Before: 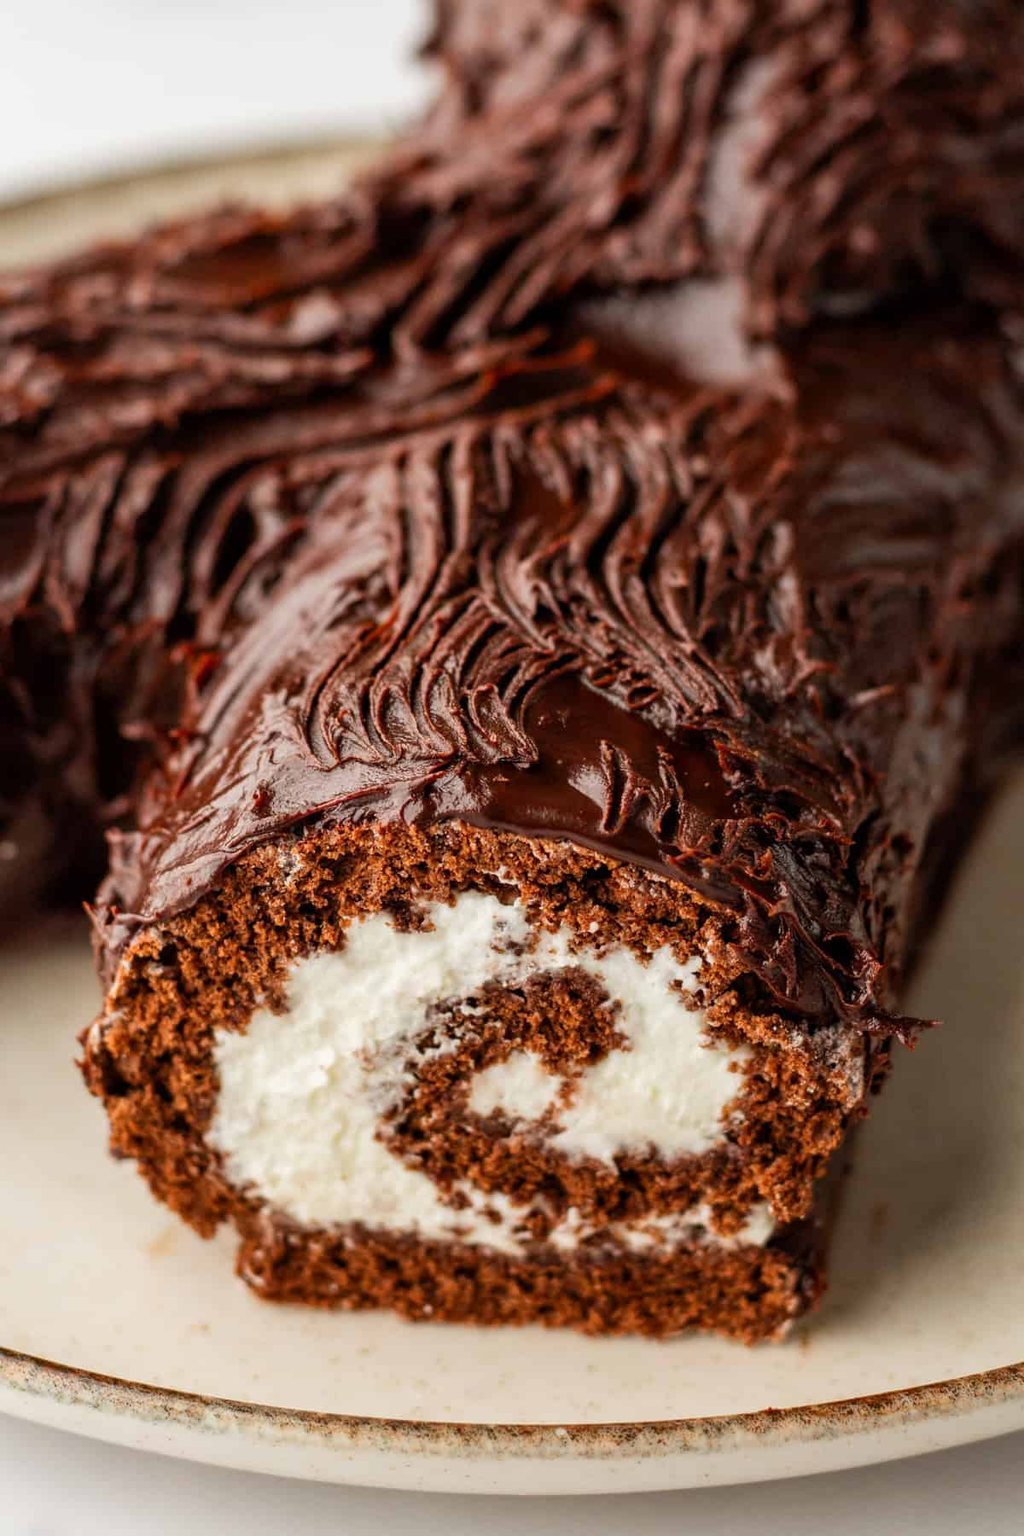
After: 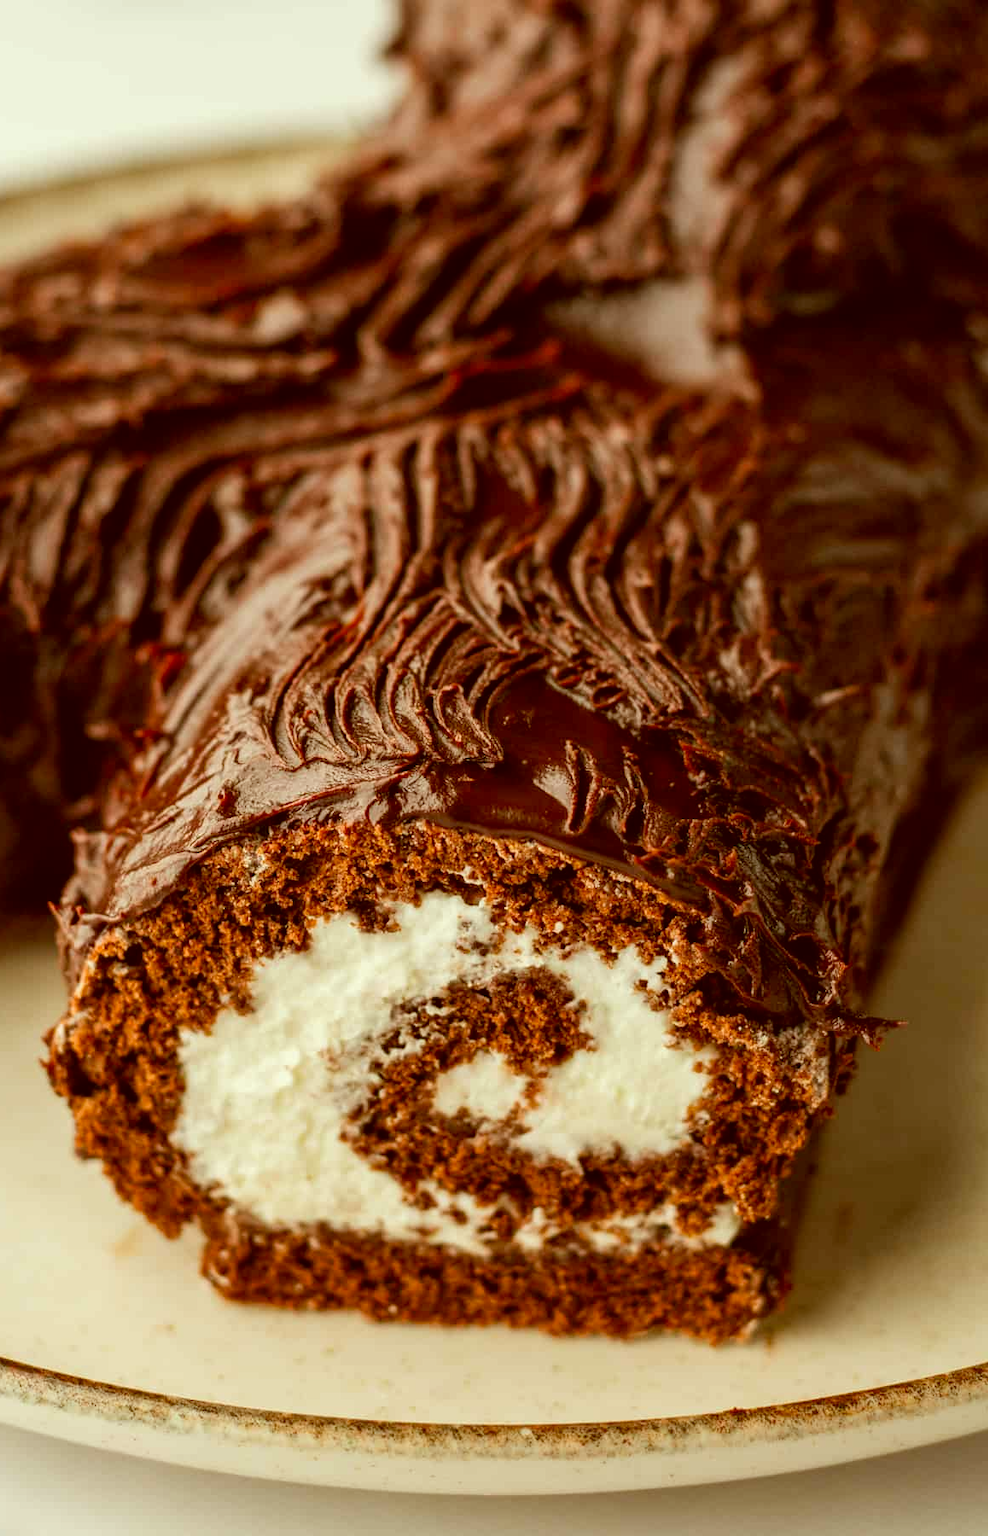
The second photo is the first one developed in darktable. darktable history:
color correction: highlights a* -5.5, highlights b* 9.8, shadows a* 9.25, shadows b* 24.59
crop and rotate: left 3.475%
